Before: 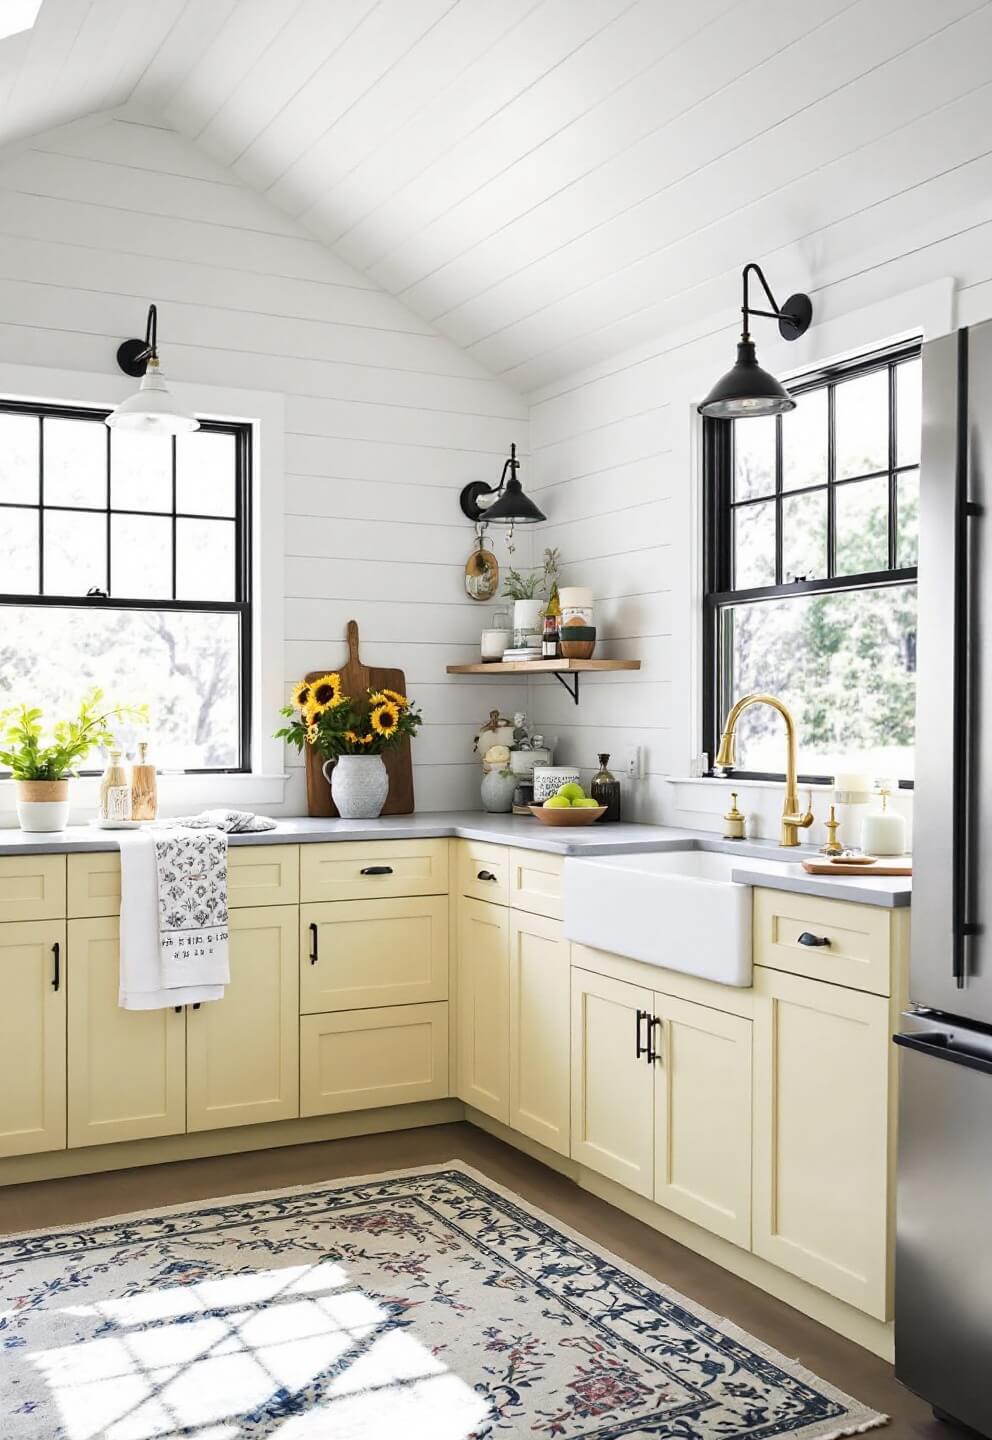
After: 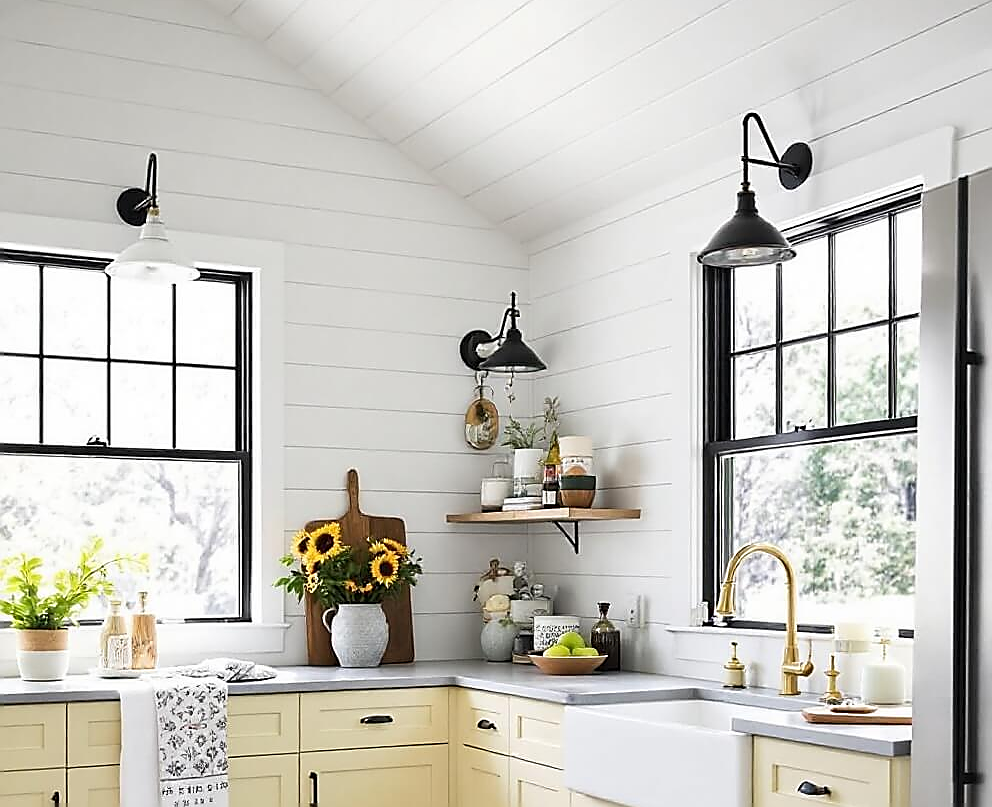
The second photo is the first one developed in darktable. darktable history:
crop and rotate: top 10.495%, bottom 33.428%
sharpen: radius 1.416, amount 1.26, threshold 0.759
